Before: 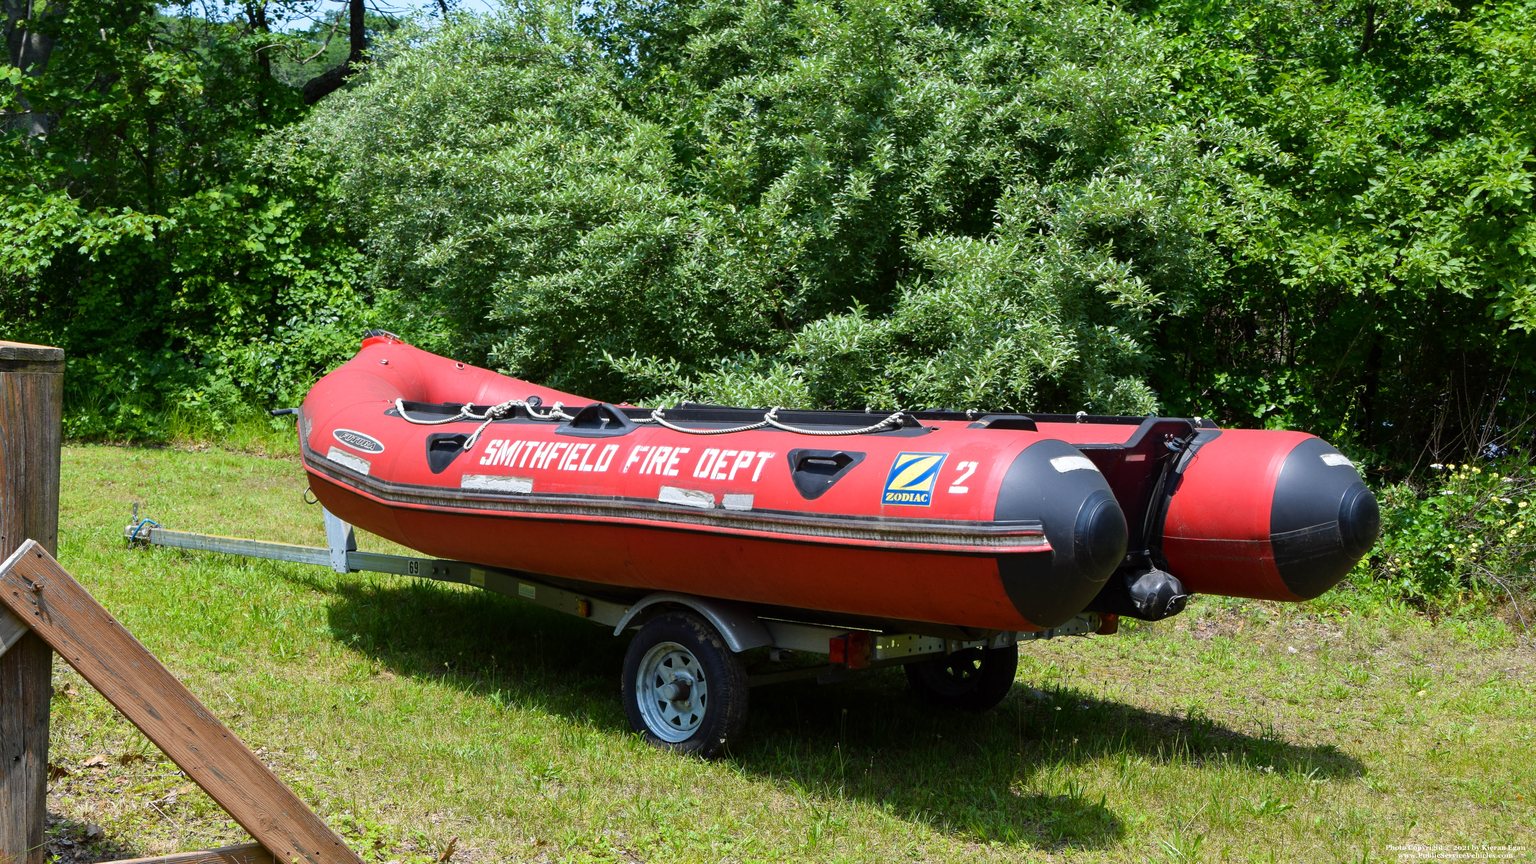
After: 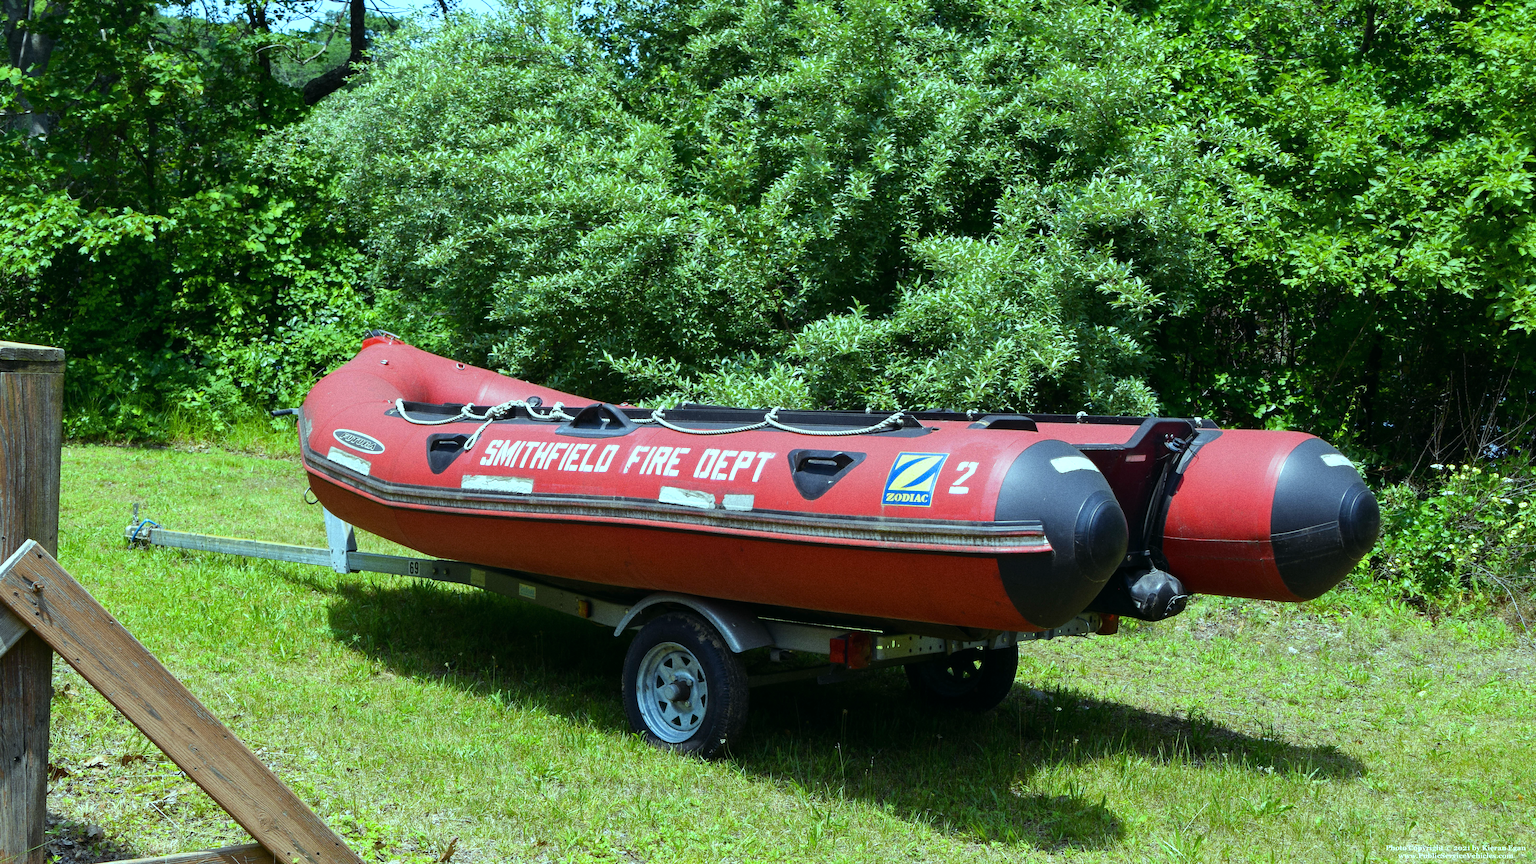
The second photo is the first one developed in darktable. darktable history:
grain: coarseness 0.09 ISO, strength 40%
color balance: mode lift, gamma, gain (sRGB), lift [0.997, 0.979, 1.021, 1.011], gamma [1, 1.084, 0.916, 0.998], gain [1, 0.87, 1.13, 1.101], contrast 4.55%, contrast fulcrum 38.24%, output saturation 104.09%
